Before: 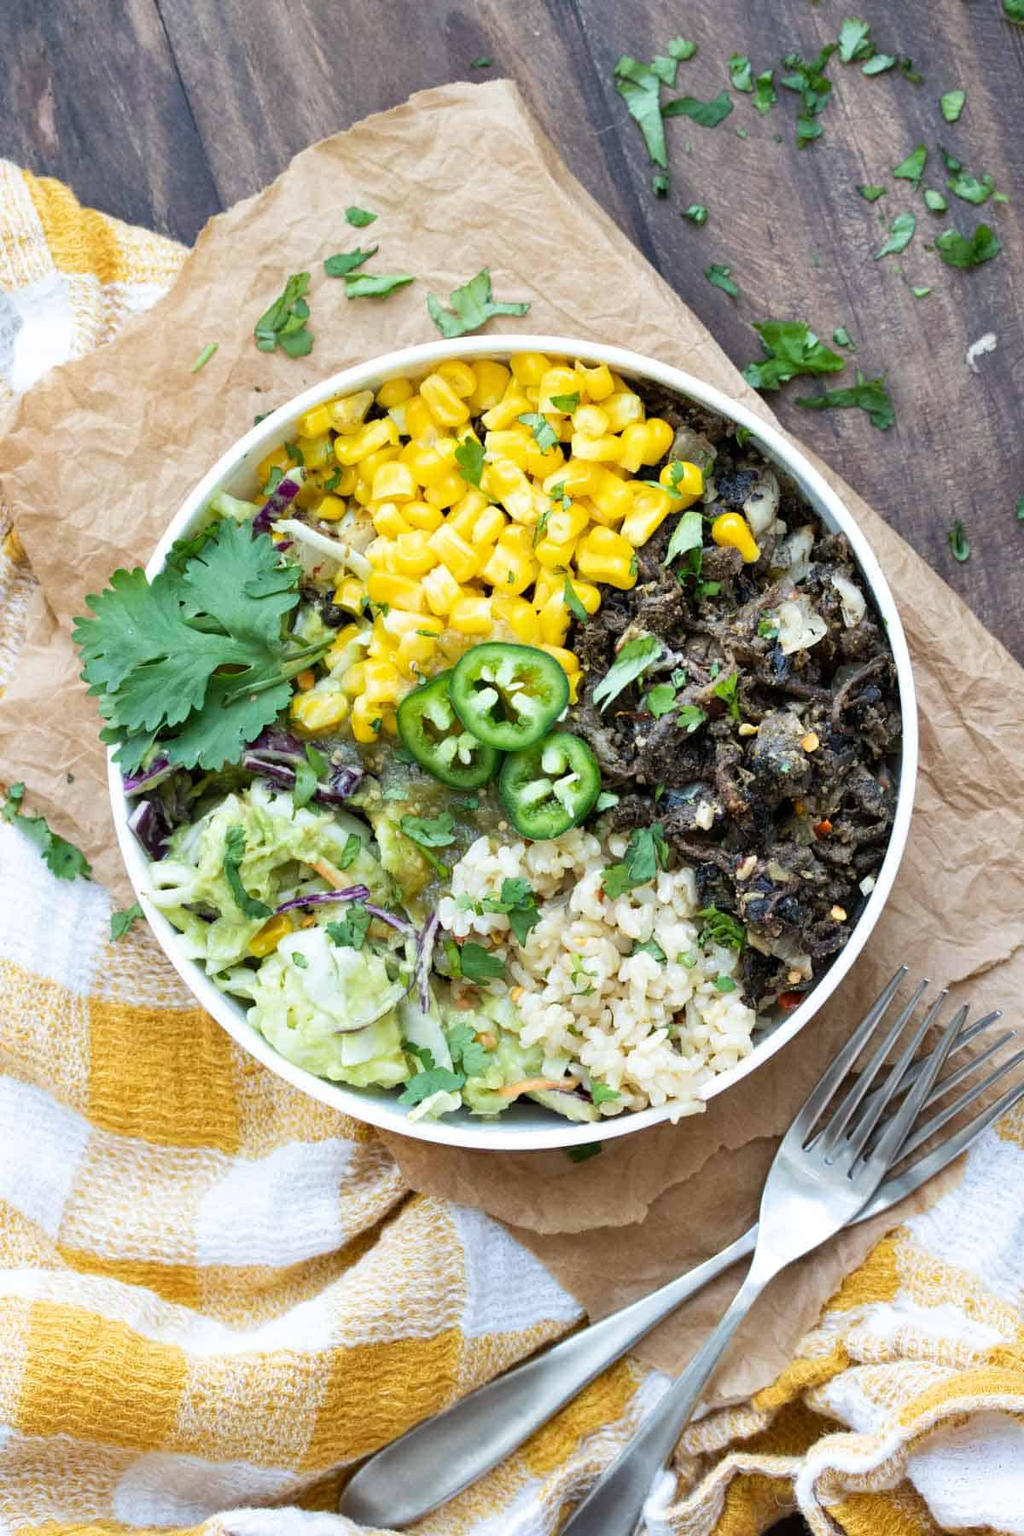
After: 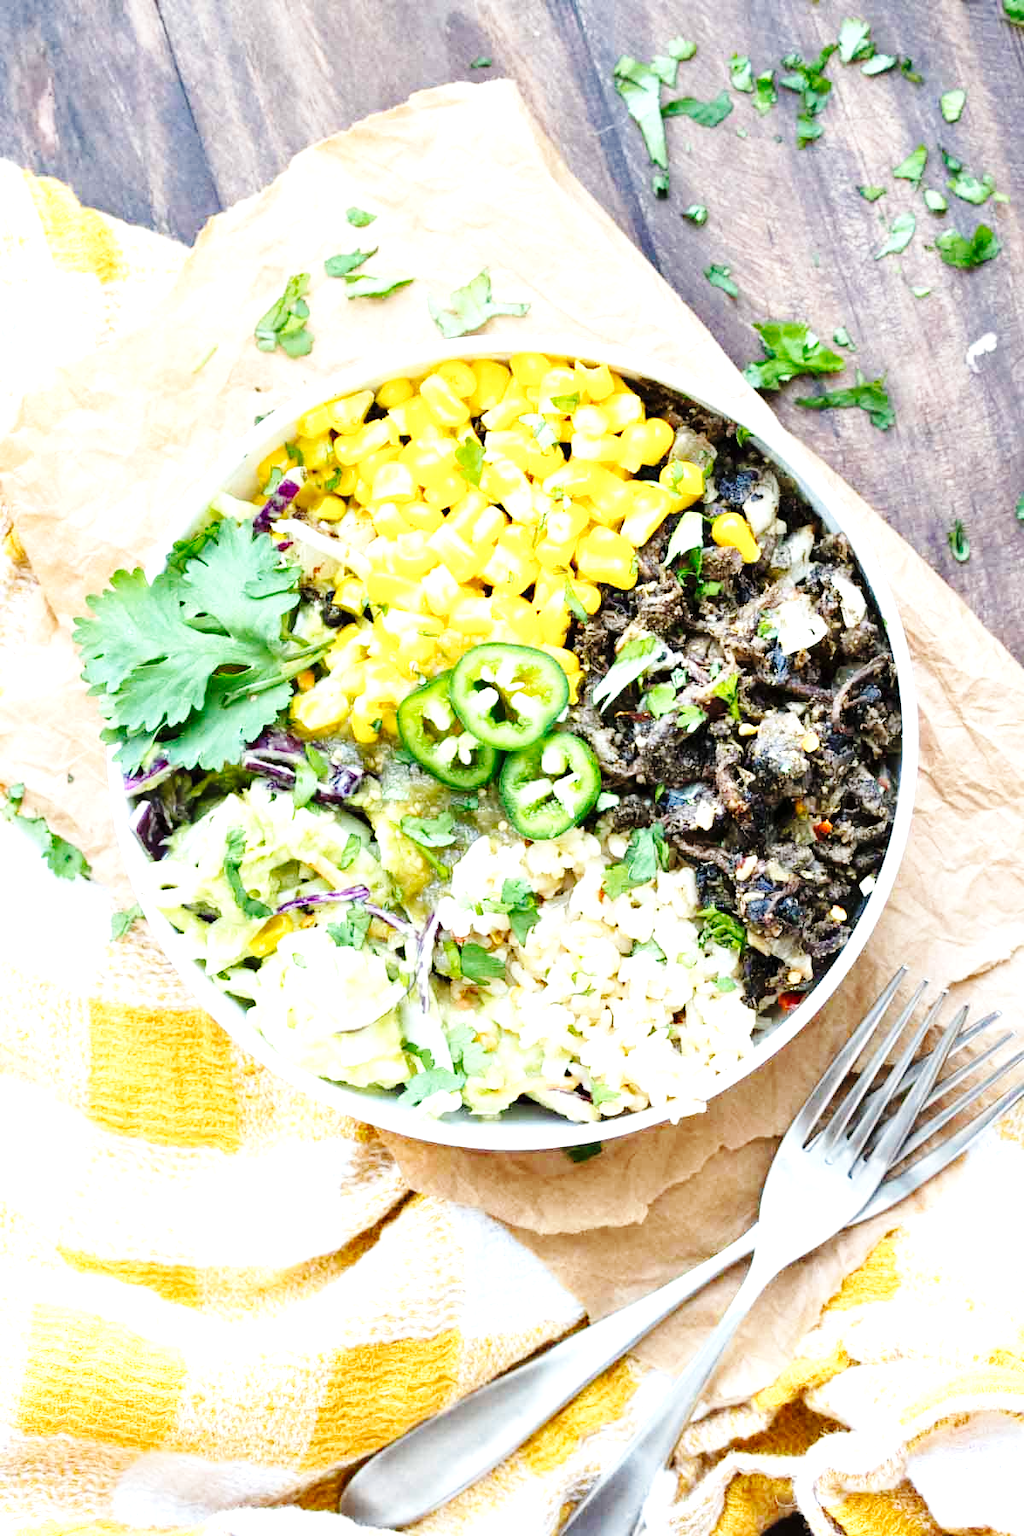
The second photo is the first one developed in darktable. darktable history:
base curve: curves: ch0 [(0, 0) (0.036, 0.025) (0.121, 0.166) (0.206, 0.329) (0.605, 0.79) (1, 1)], preserve colors none
exposure: exposure 0.999 EV, compensate highlight preservation false
